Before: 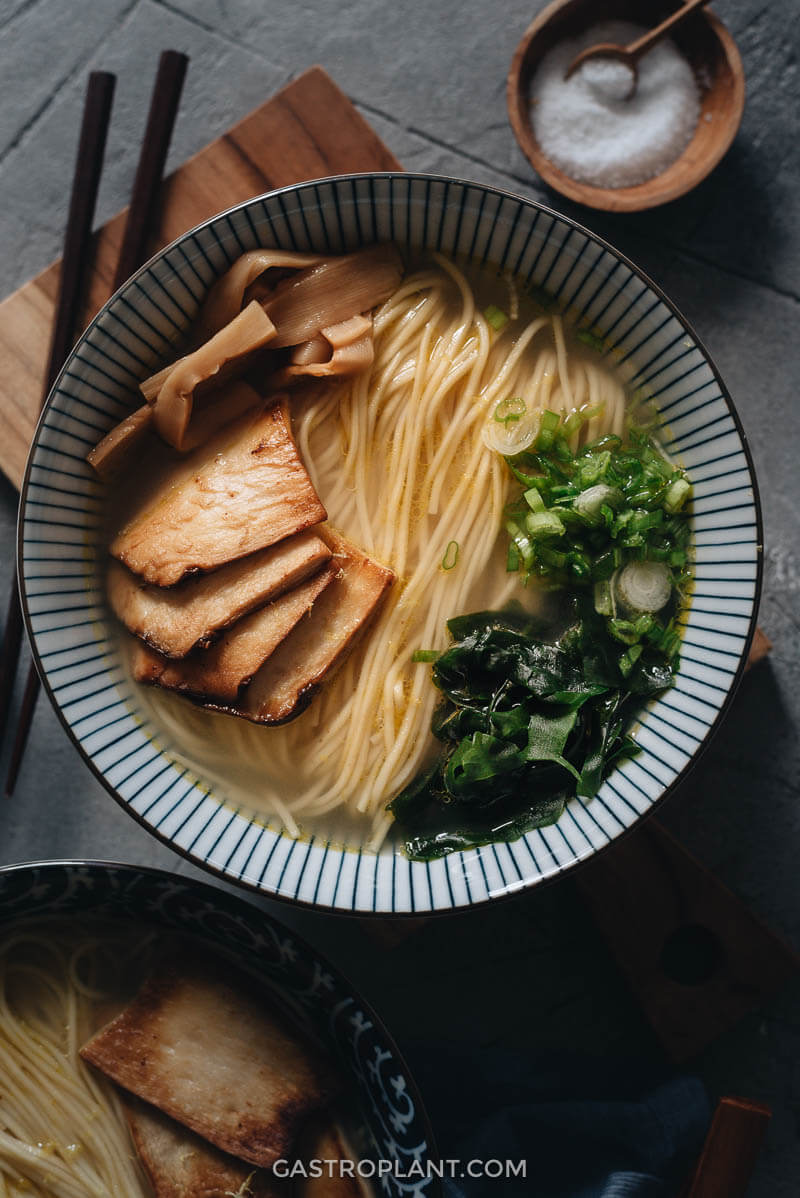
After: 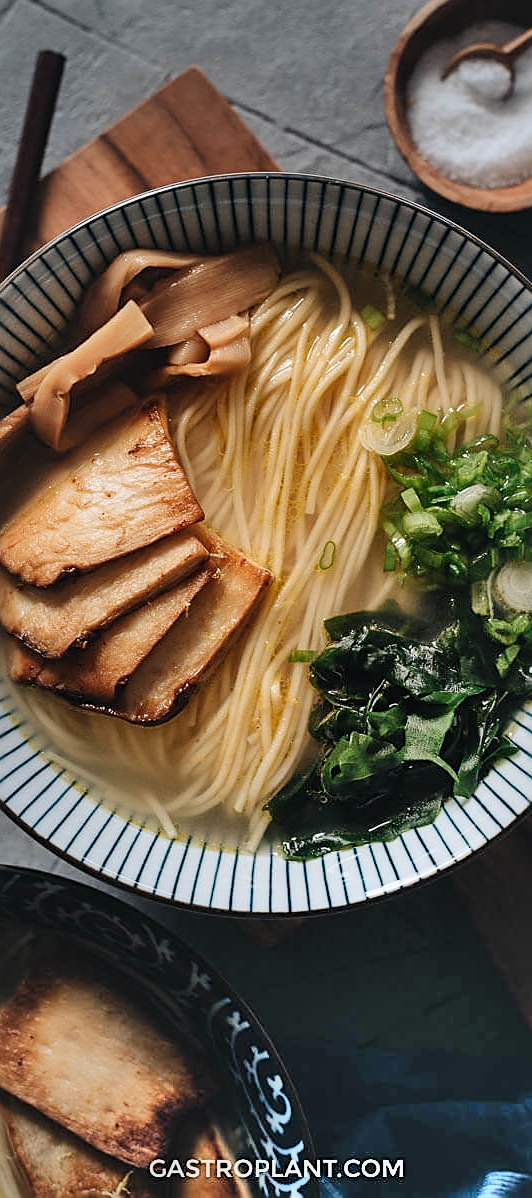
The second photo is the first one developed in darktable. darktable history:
sharpen: on, module defaults
shadows and highlights: shadows 75.94, highlights -26.29, soften with gaussian
crop and rotate: left 15.454%, right 17.968%
